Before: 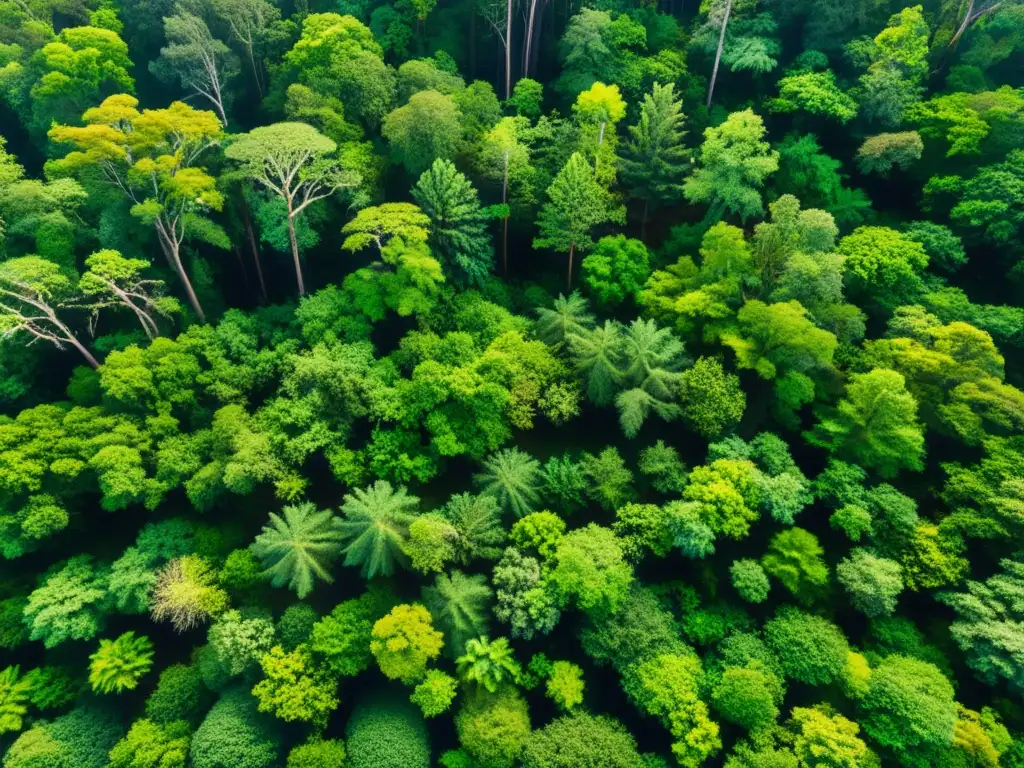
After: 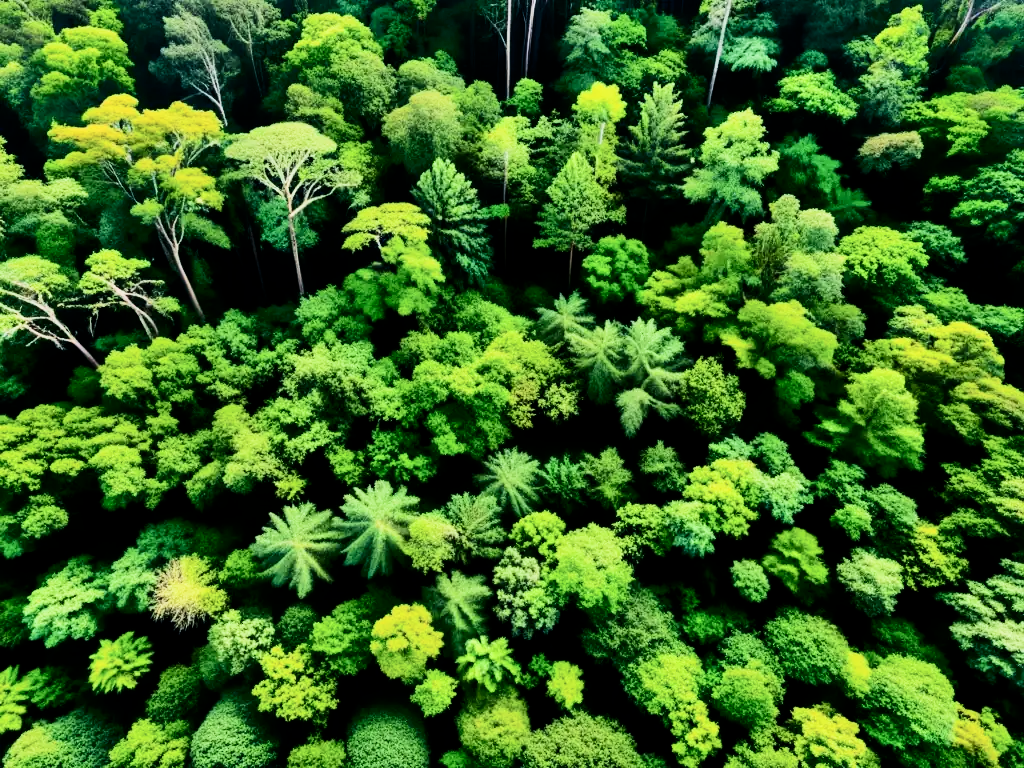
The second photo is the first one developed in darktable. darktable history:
exposure: exposure 0.189 EV, compensate exposure bias true, compensate highlight preservation false
contrast brightness saturation: contrast 0.283
filmic rgb: black relative exposure -5.08 EV, white relative exposure 3.98 EV, threshold 3 EV, hardness 2.89, contrast 1.296, highlights saturation mix -30.01%, enable highlight reconstruction true
shadows and highlights: low approximation 0.01, soften with gaussian
